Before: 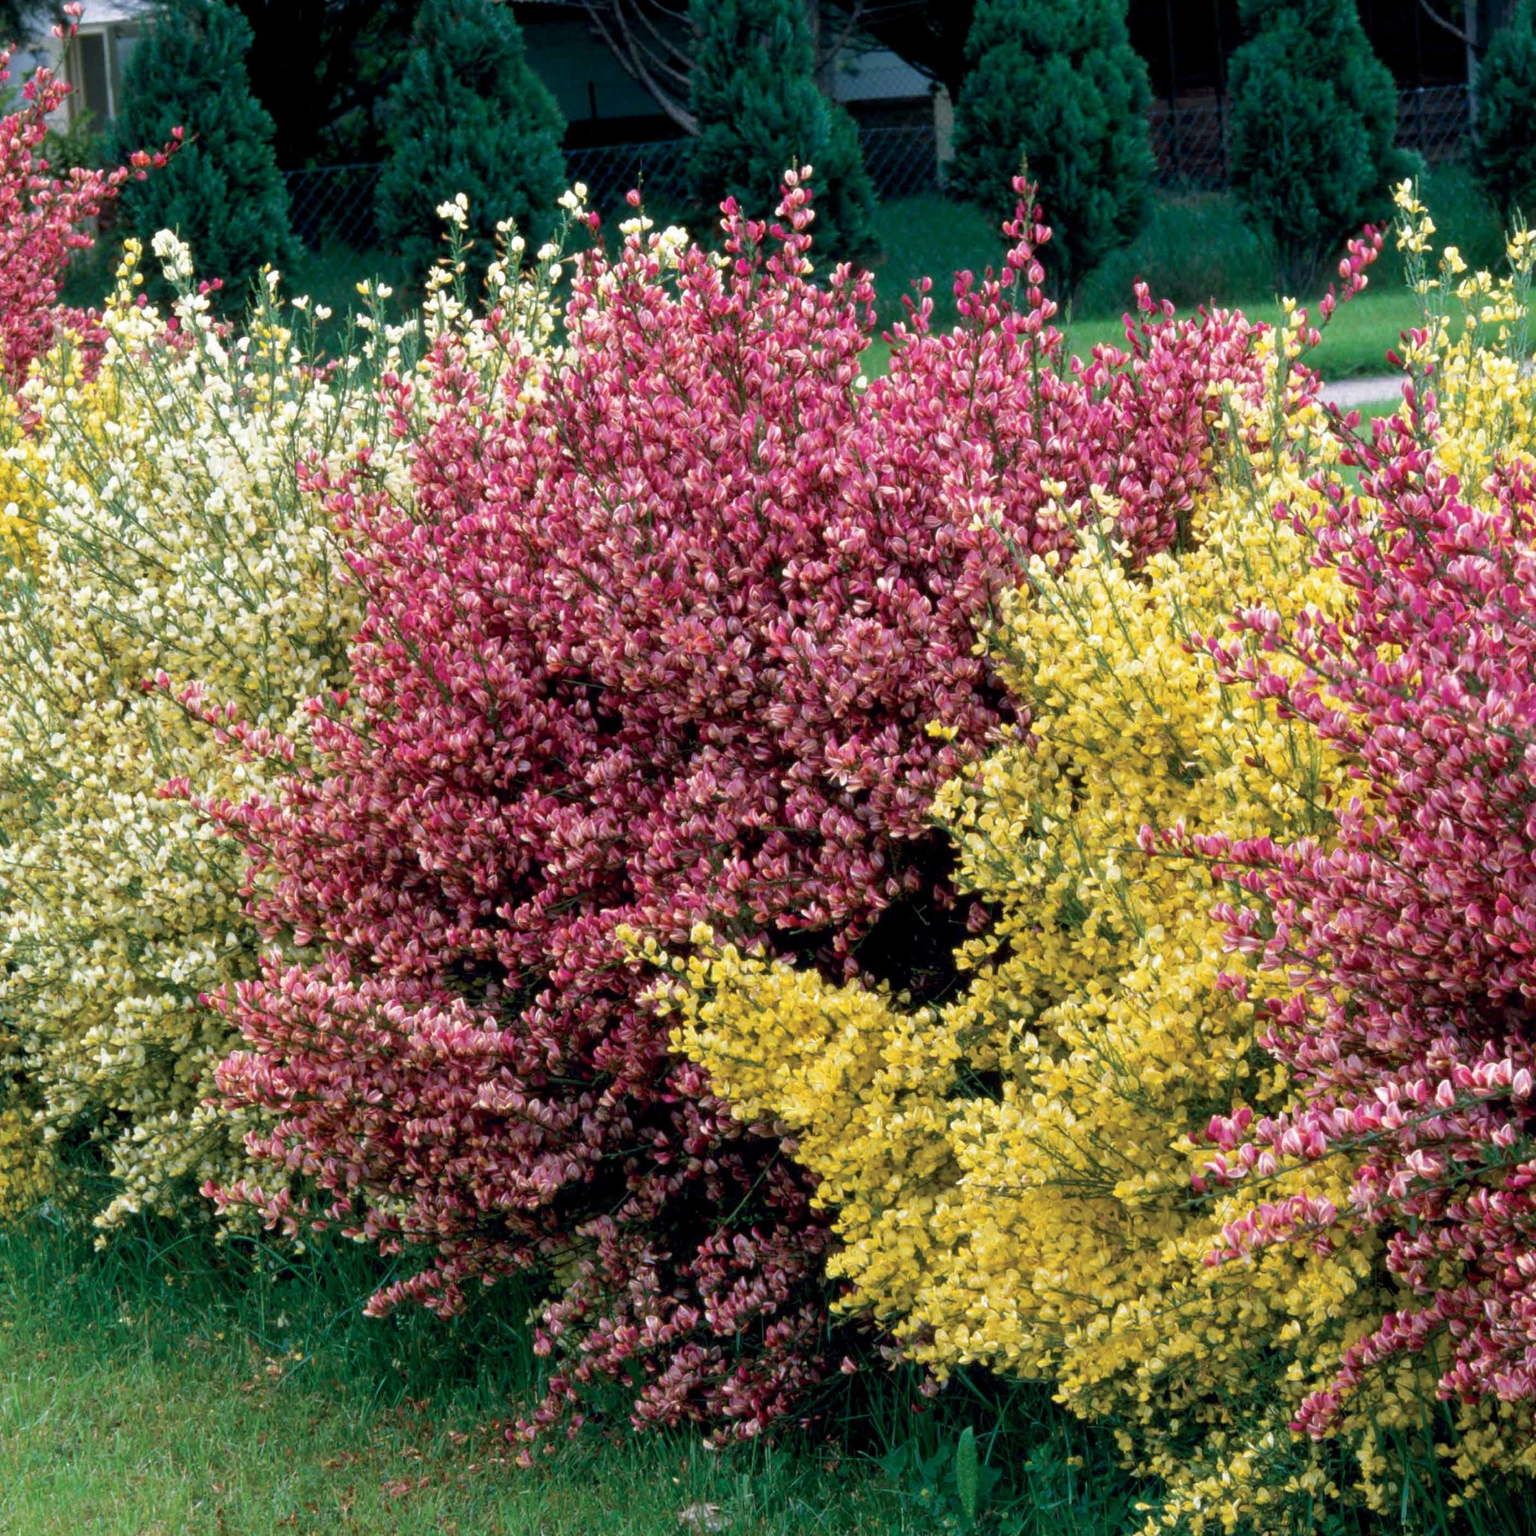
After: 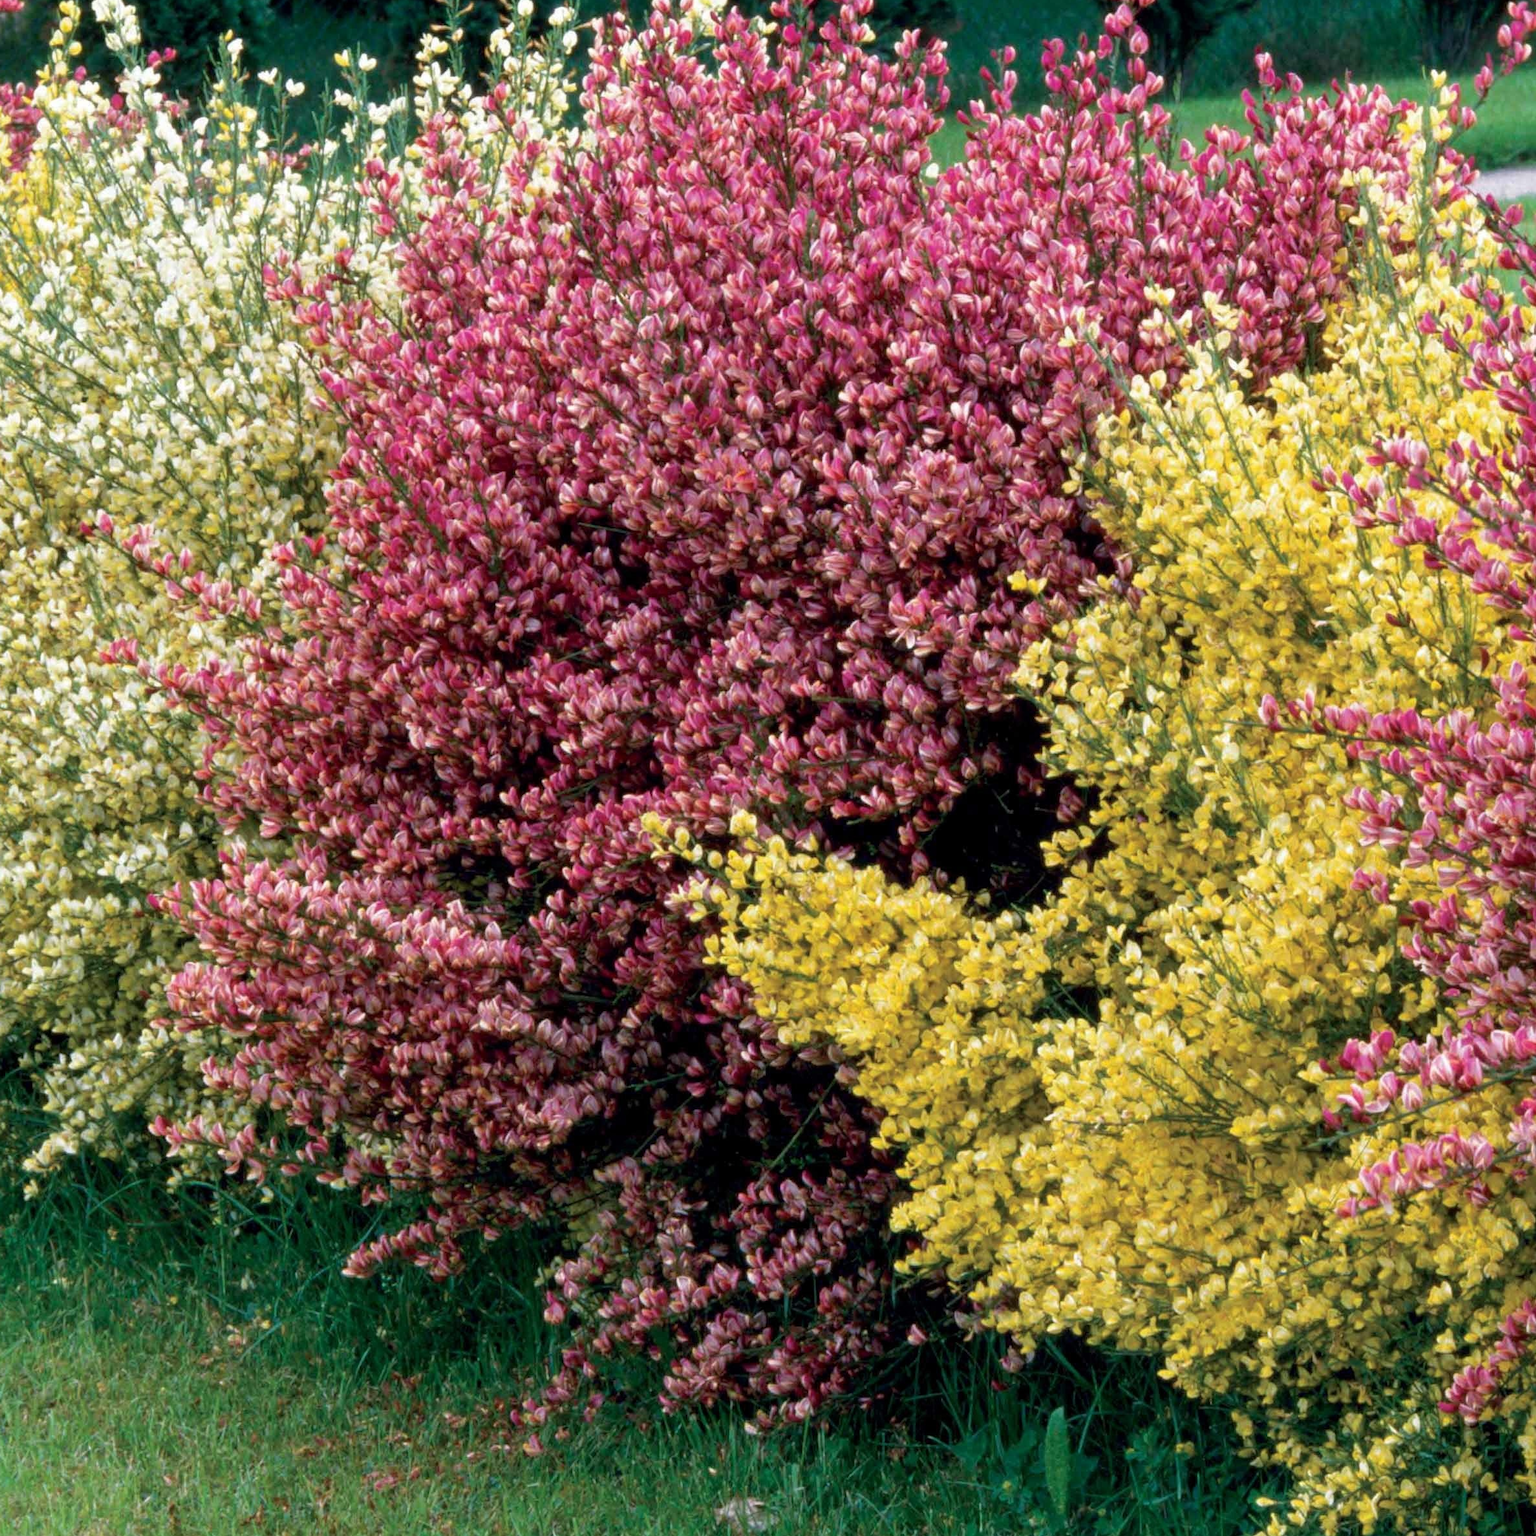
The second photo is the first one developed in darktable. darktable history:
crop and rotate: left 4.842%, top 15.51%, right 10.668%
exposure: compensate highlight preservation false
white balance: red 1, blue 1
